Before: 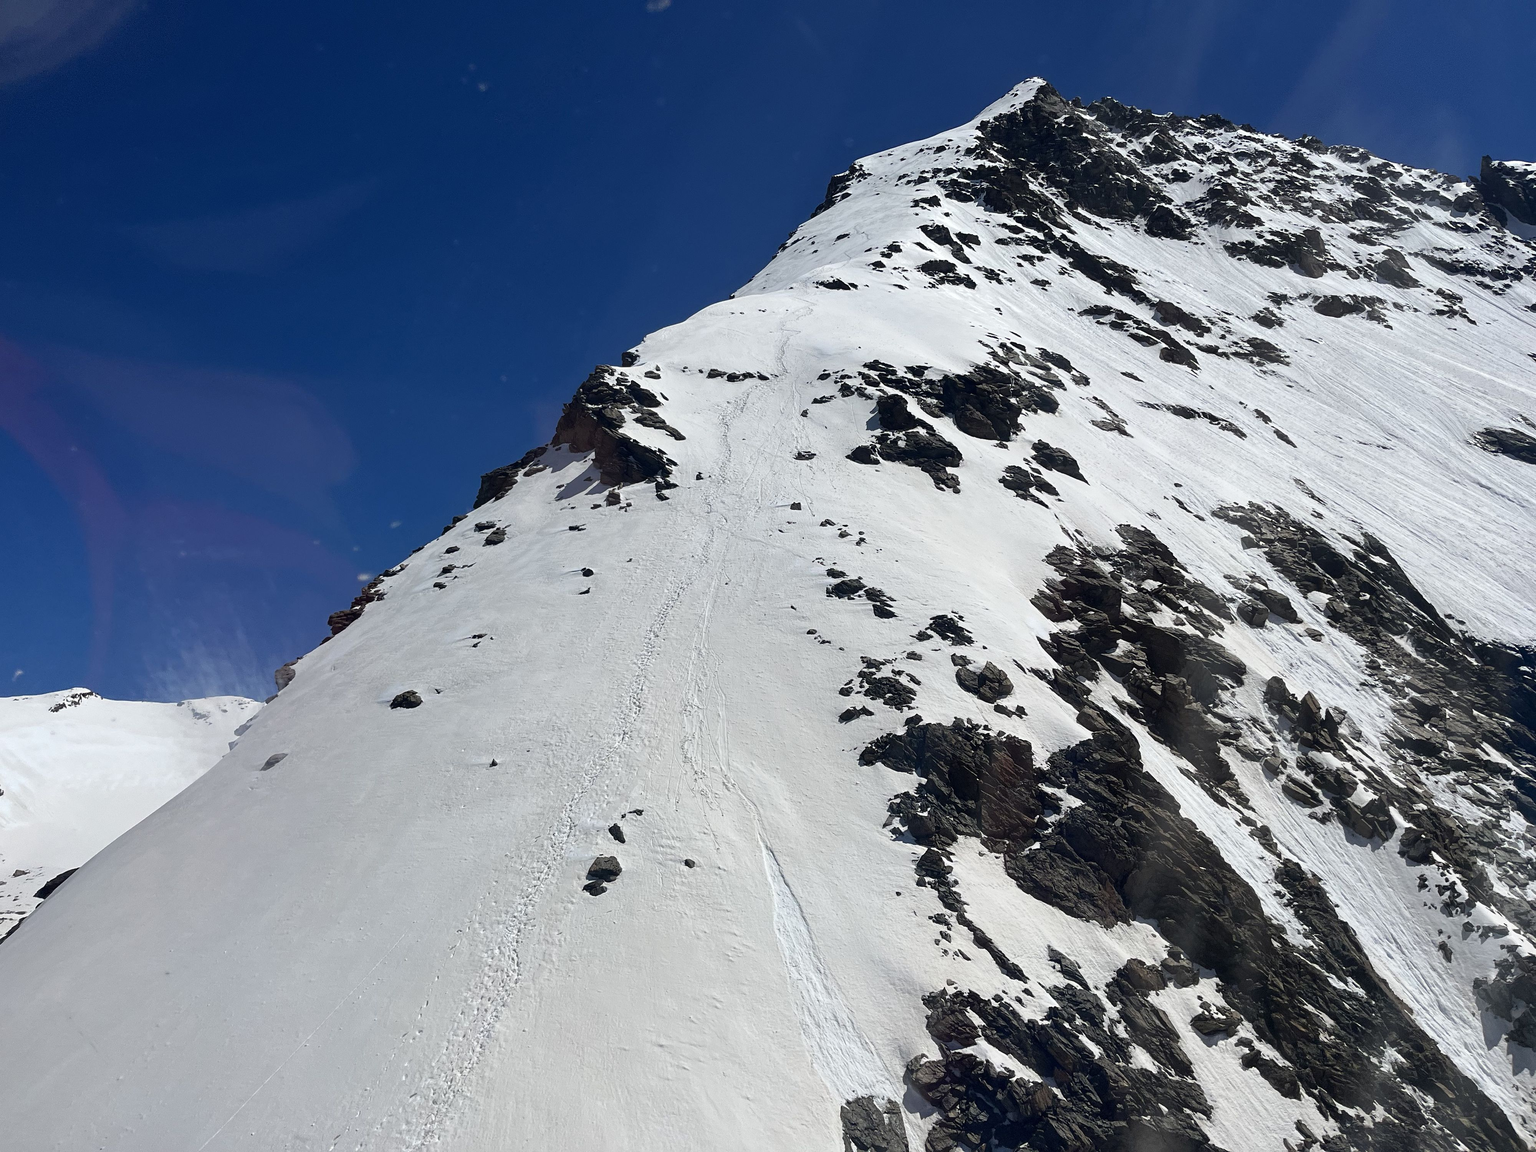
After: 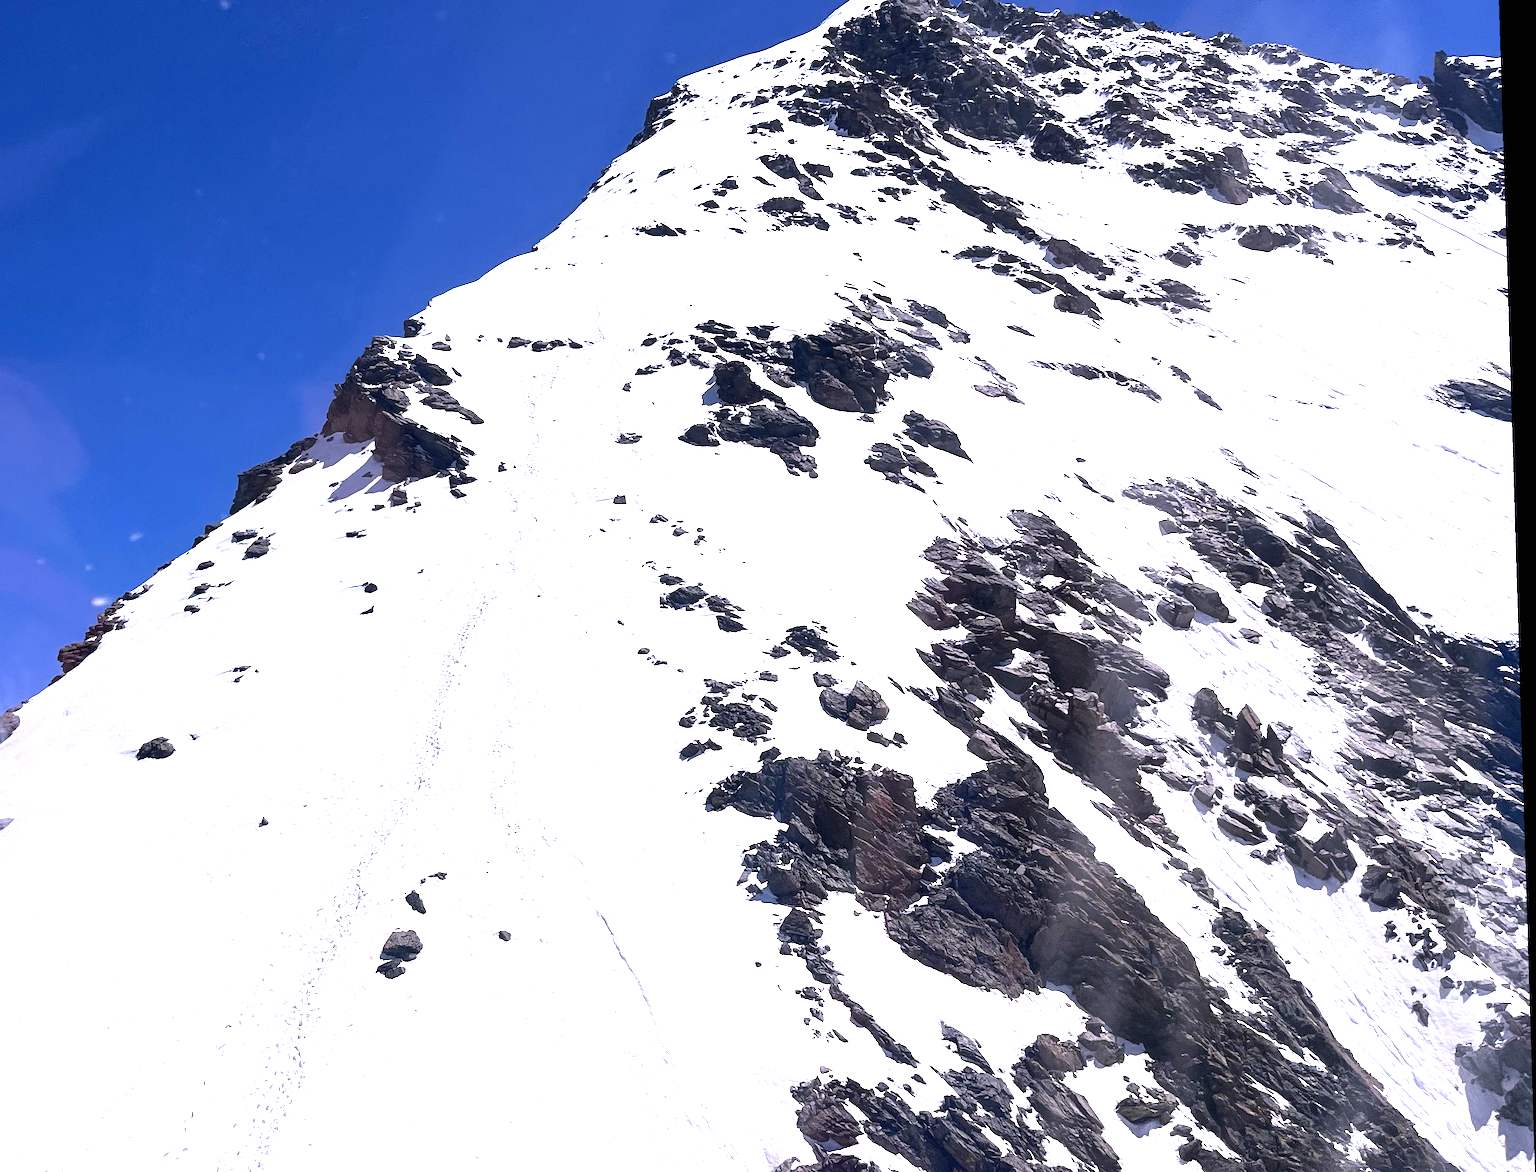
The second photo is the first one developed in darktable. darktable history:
crop: left 19.159%, top 9.58%, bottom 9.58%
white balance: red 1.042, blue 1.17
rotate and perspective: rotation -1.77°, lens shift (horizontal) 0.004, automatic cropping off
exposure: black level correction 0, exposure 1.4 EV, compensate highlight preservation false
